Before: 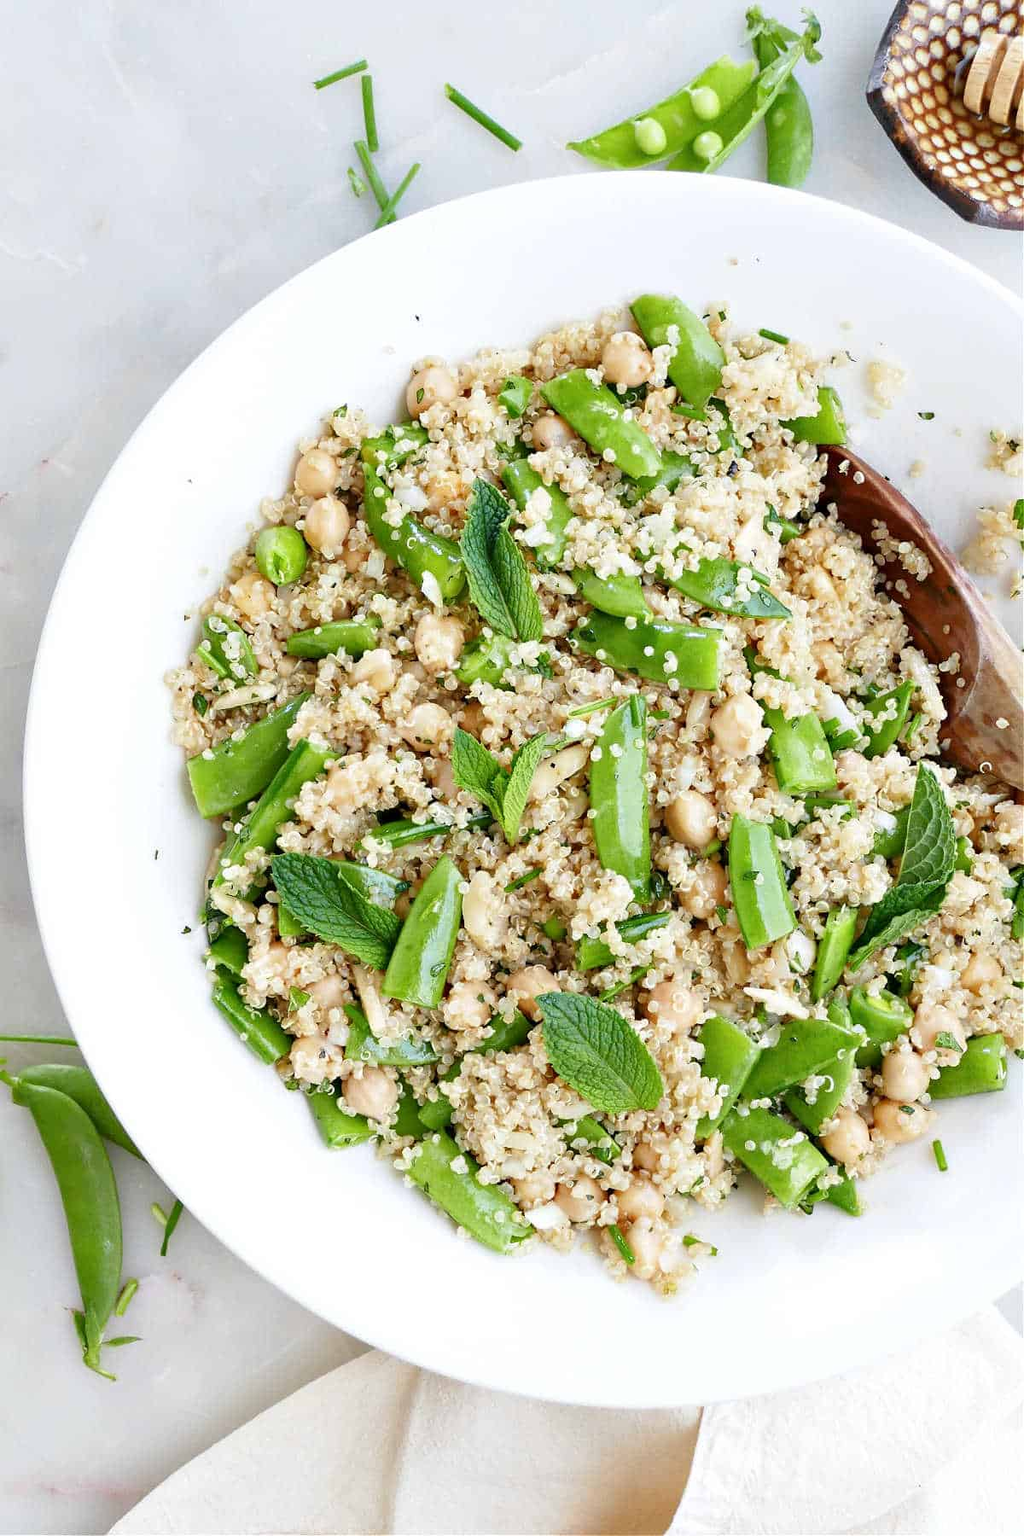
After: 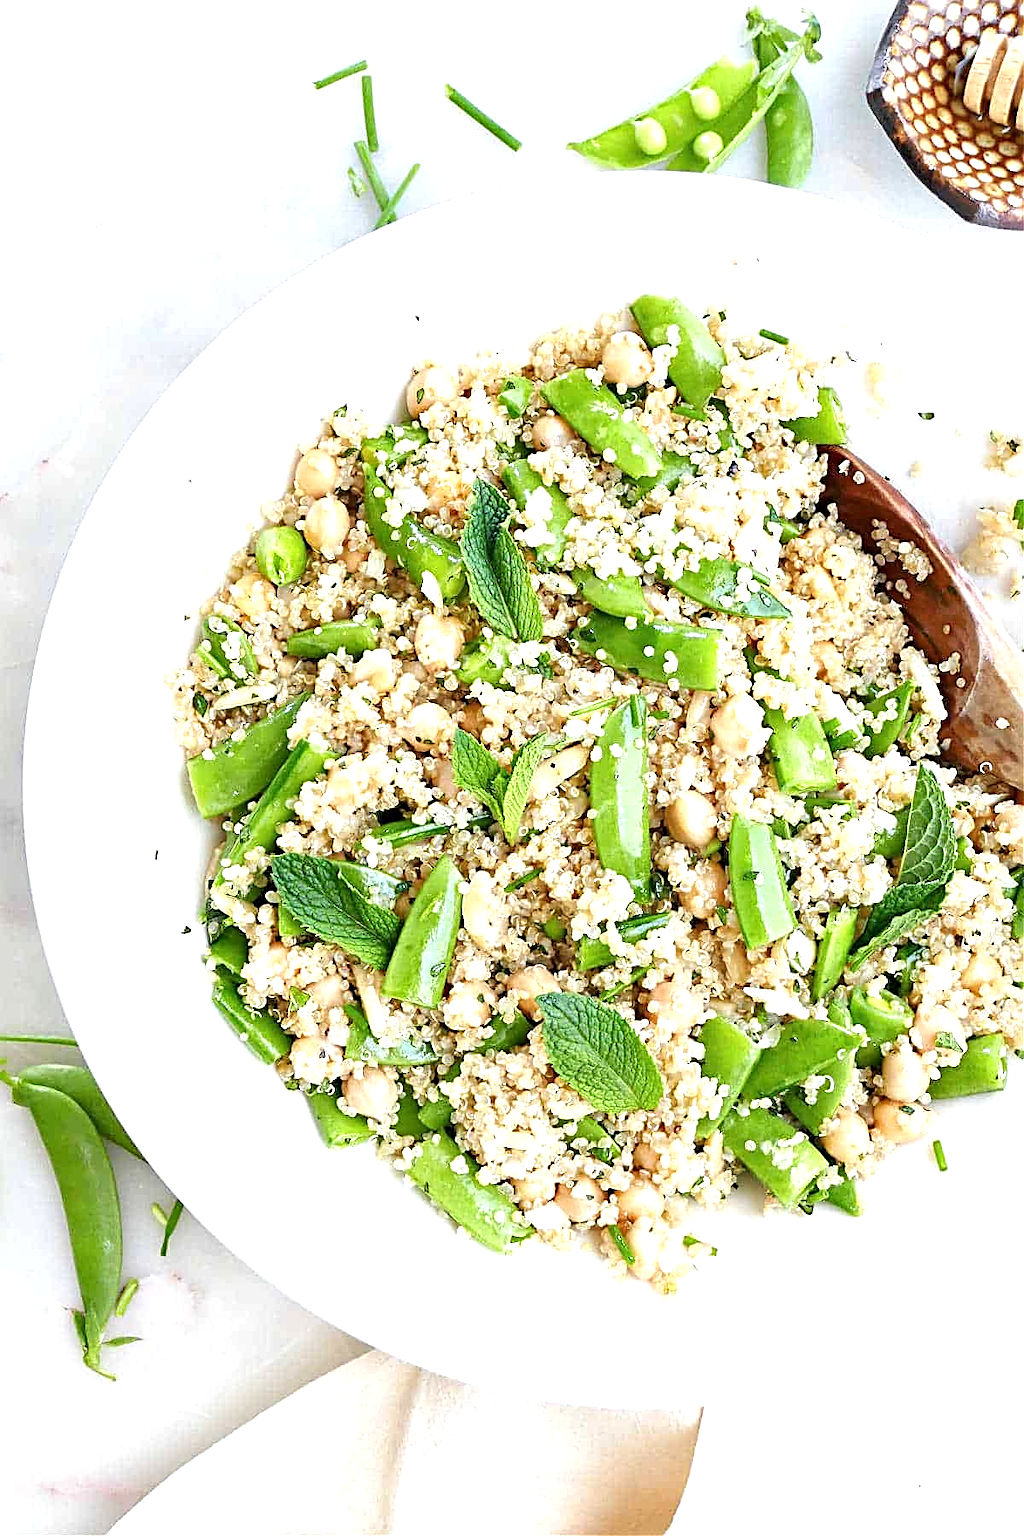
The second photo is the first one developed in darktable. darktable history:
sharpen: radius 2.535, amount 0.622
exposure: exposure 0.6 EV, compensate highlight preservation false
